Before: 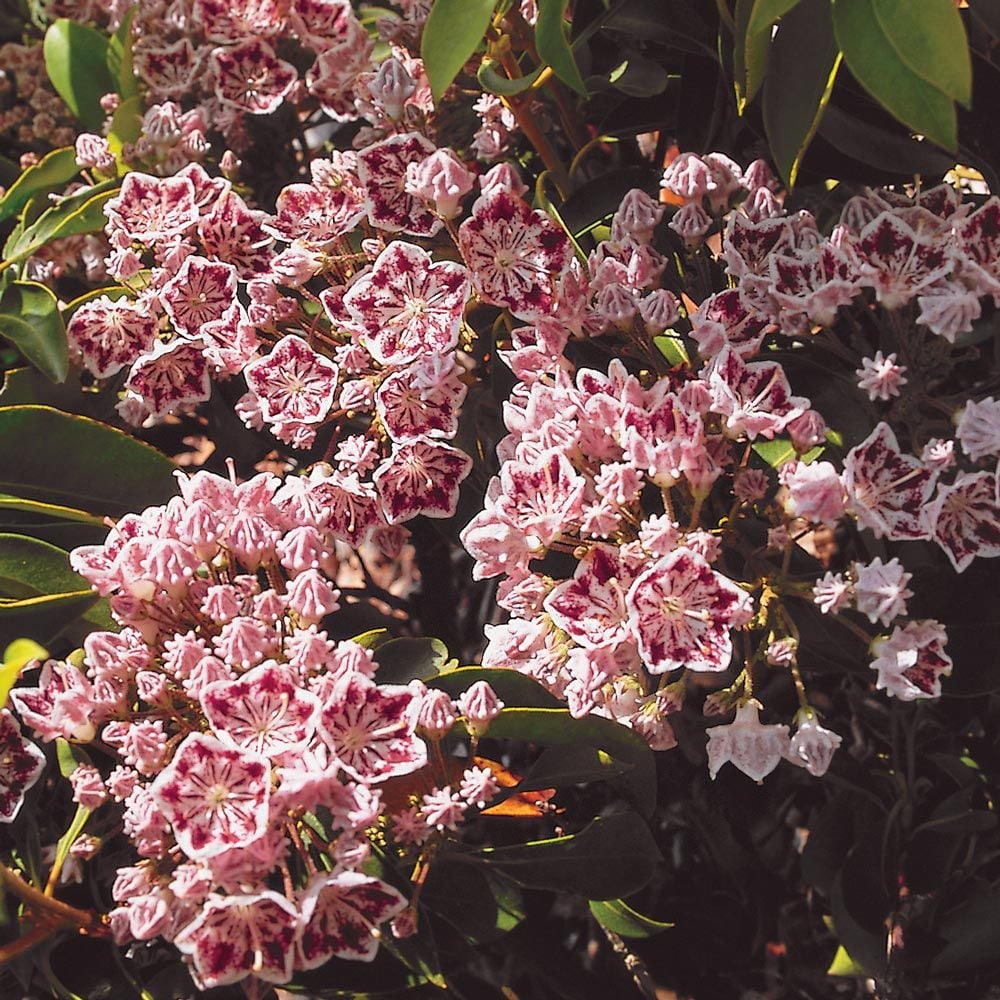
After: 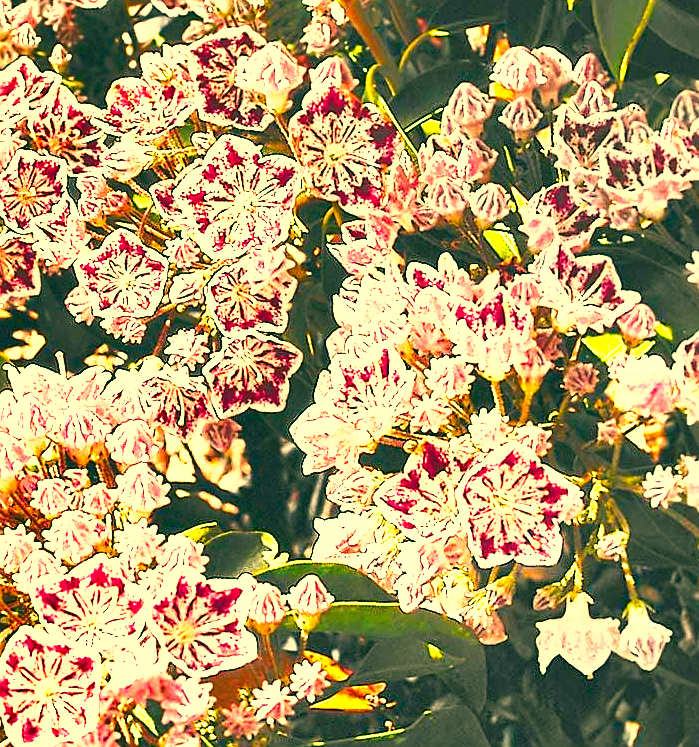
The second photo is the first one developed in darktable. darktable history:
sharpen: on, module defaults
shadows and highlights: low approximation 0.01, soften with gaussian
tone curve: curves: ch0 [(0, 0) (0.003, 0.002) (0.011, 0.009) (0.025, 0.02) (0.044, 0.036) (0.069, 0.057) (0.1, 0.081) (0.136, 0.115) (0.177, 0.153) (0.224, 0.202) (0.277, 0.264) (0.335, 0.333) (0.399, 0.409) (0.468, 0.491) (0.543, 0.58) (0.623, 0.675) (0.709, 0.777) (0.801, 0.88) (0.898, 0.98) (1, 1)], preserve colors none
crop and rotate: left 17.006%, top 10.647%, right 13.021%, bottom 14.613%
color balance rgb: global offset › luminance -0.848%, perceptual saturation grading › global saturation 29.533%
color correction: highlights a* 2.2, highlights b* 34.53, shadows a* -37.47, shadows b* -6.16
exposure: black level correction 0, exposure 2.11 EV, compensate exposure bias true, compensate highlight preservation false
